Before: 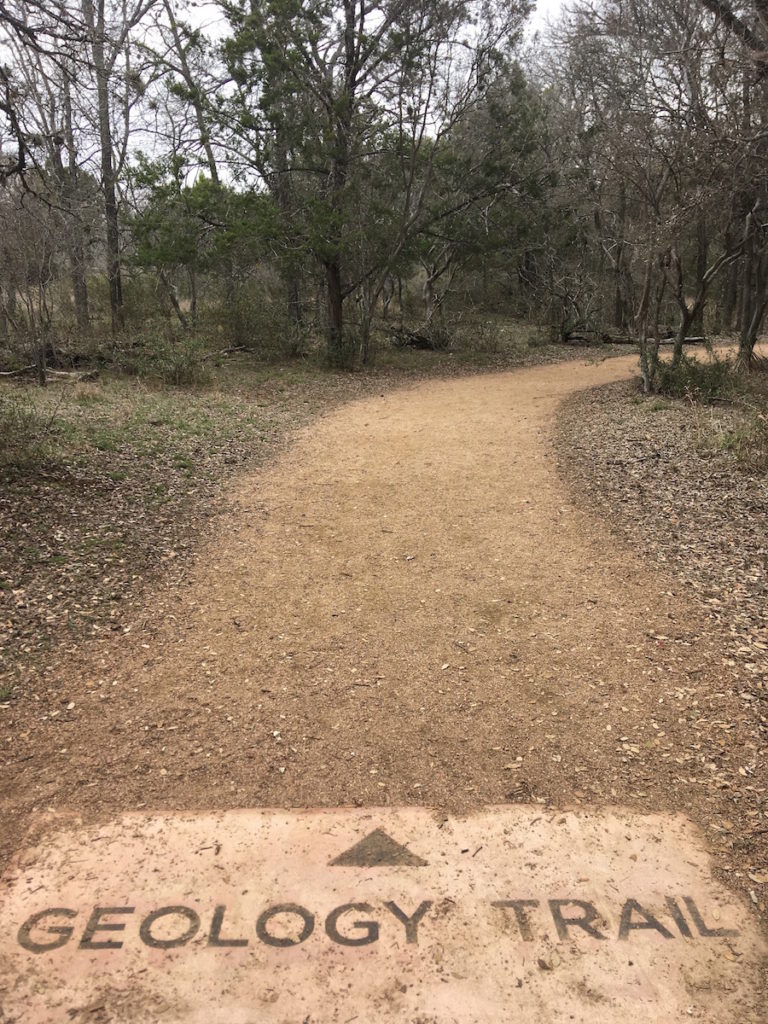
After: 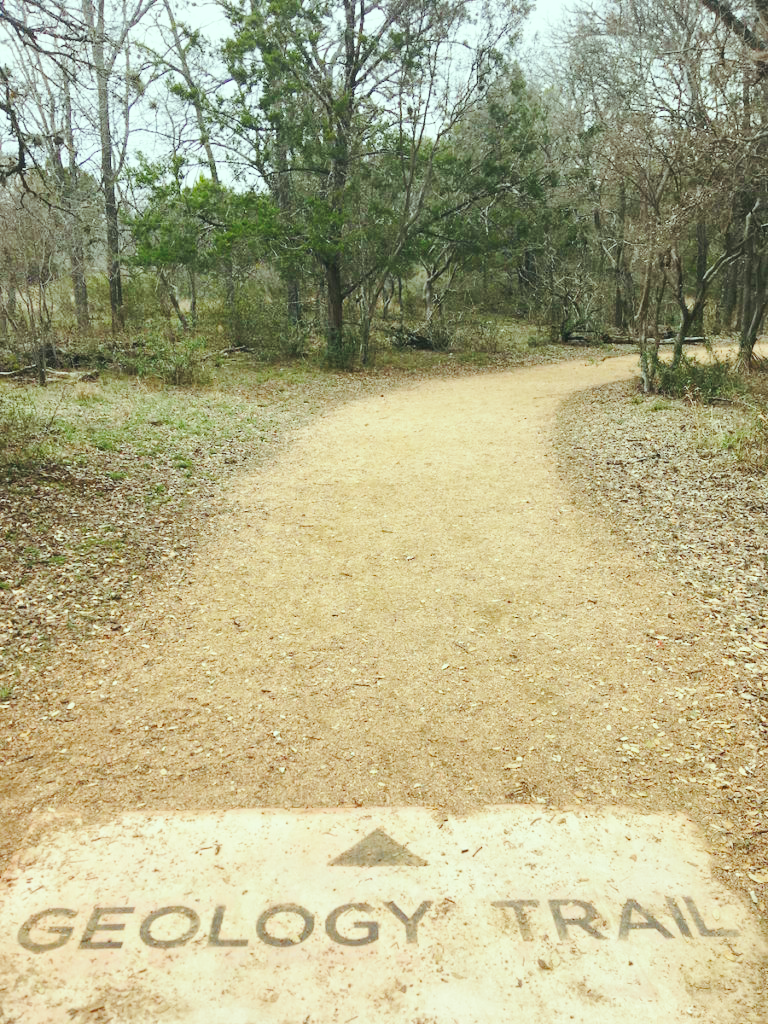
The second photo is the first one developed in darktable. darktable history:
base curve: curves: ch0 [(0, 0.007) (0.028, 0.063) (0.121, 0.311) (0.46, 0.743) (0.859, 0.957) (1, 1)], preserve colors none
color correction: highlights a* -7.33, highlights b* 1.26, shadows a* -3.55, saturation 1.4
